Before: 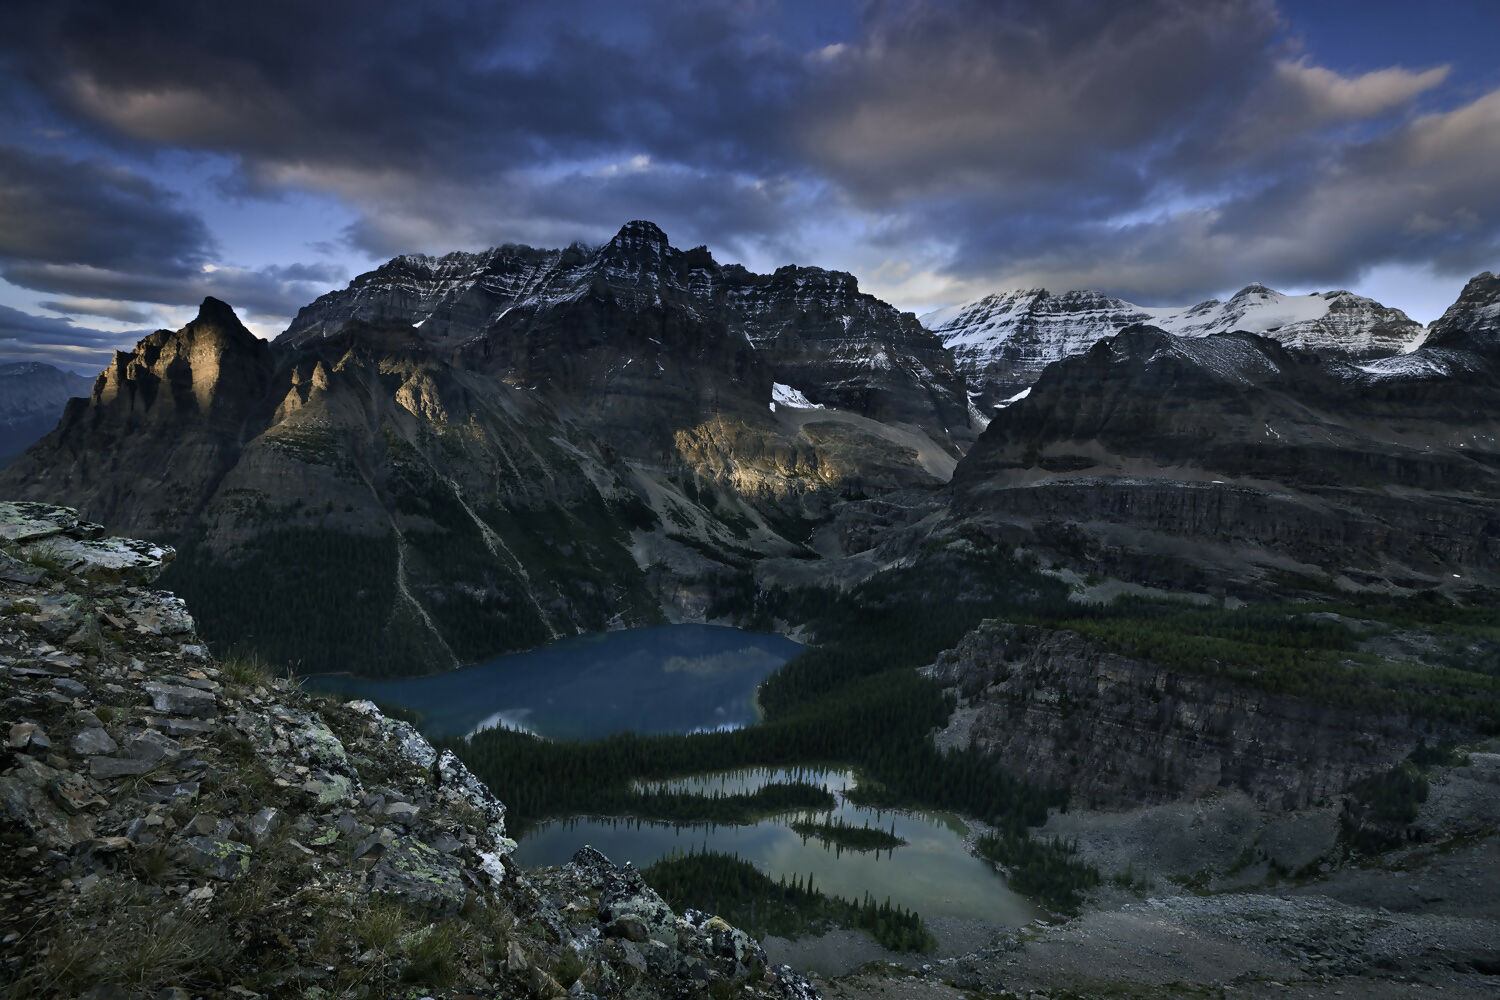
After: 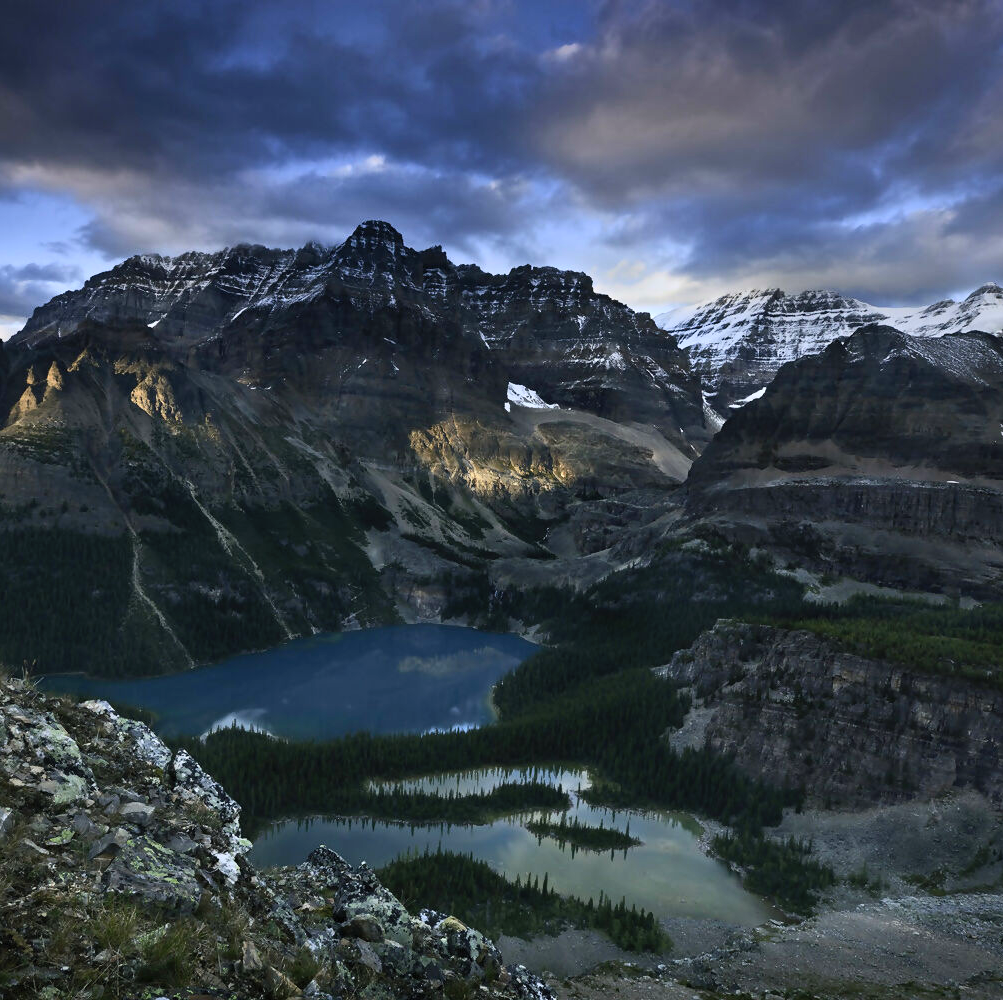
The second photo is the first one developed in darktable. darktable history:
crop and rotate: left 17.711%, right 15.409%
contrast brightness saturation: contrast 0.203, brightness 0.16, saturation 0.221
tone equalizer: on, module defaults
